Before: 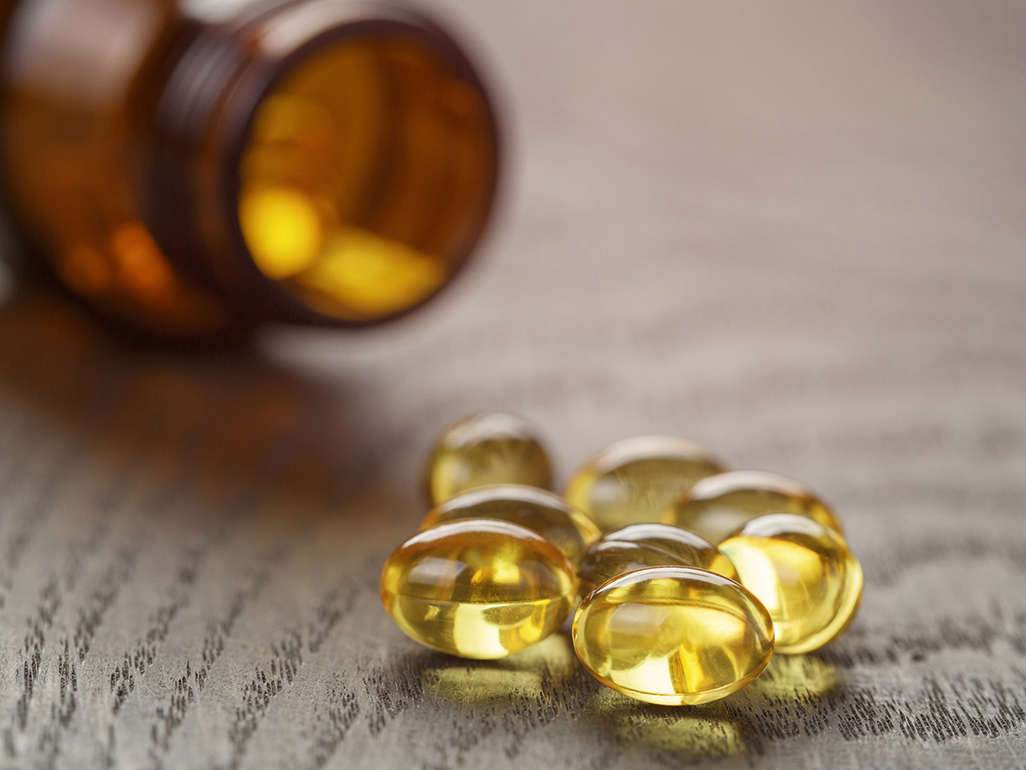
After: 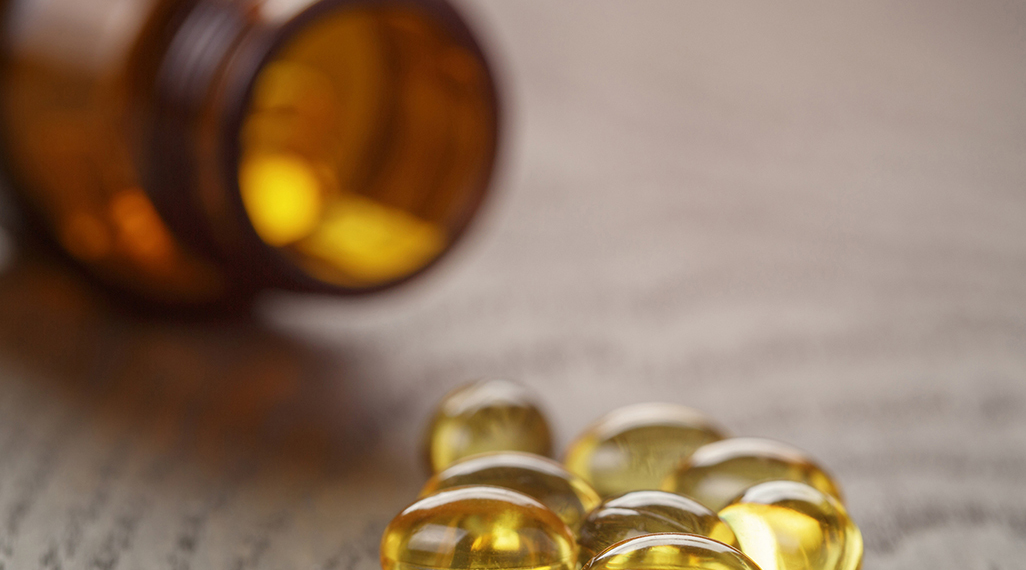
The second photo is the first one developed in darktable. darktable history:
crop: top 4.319%, bottom 21.582%
